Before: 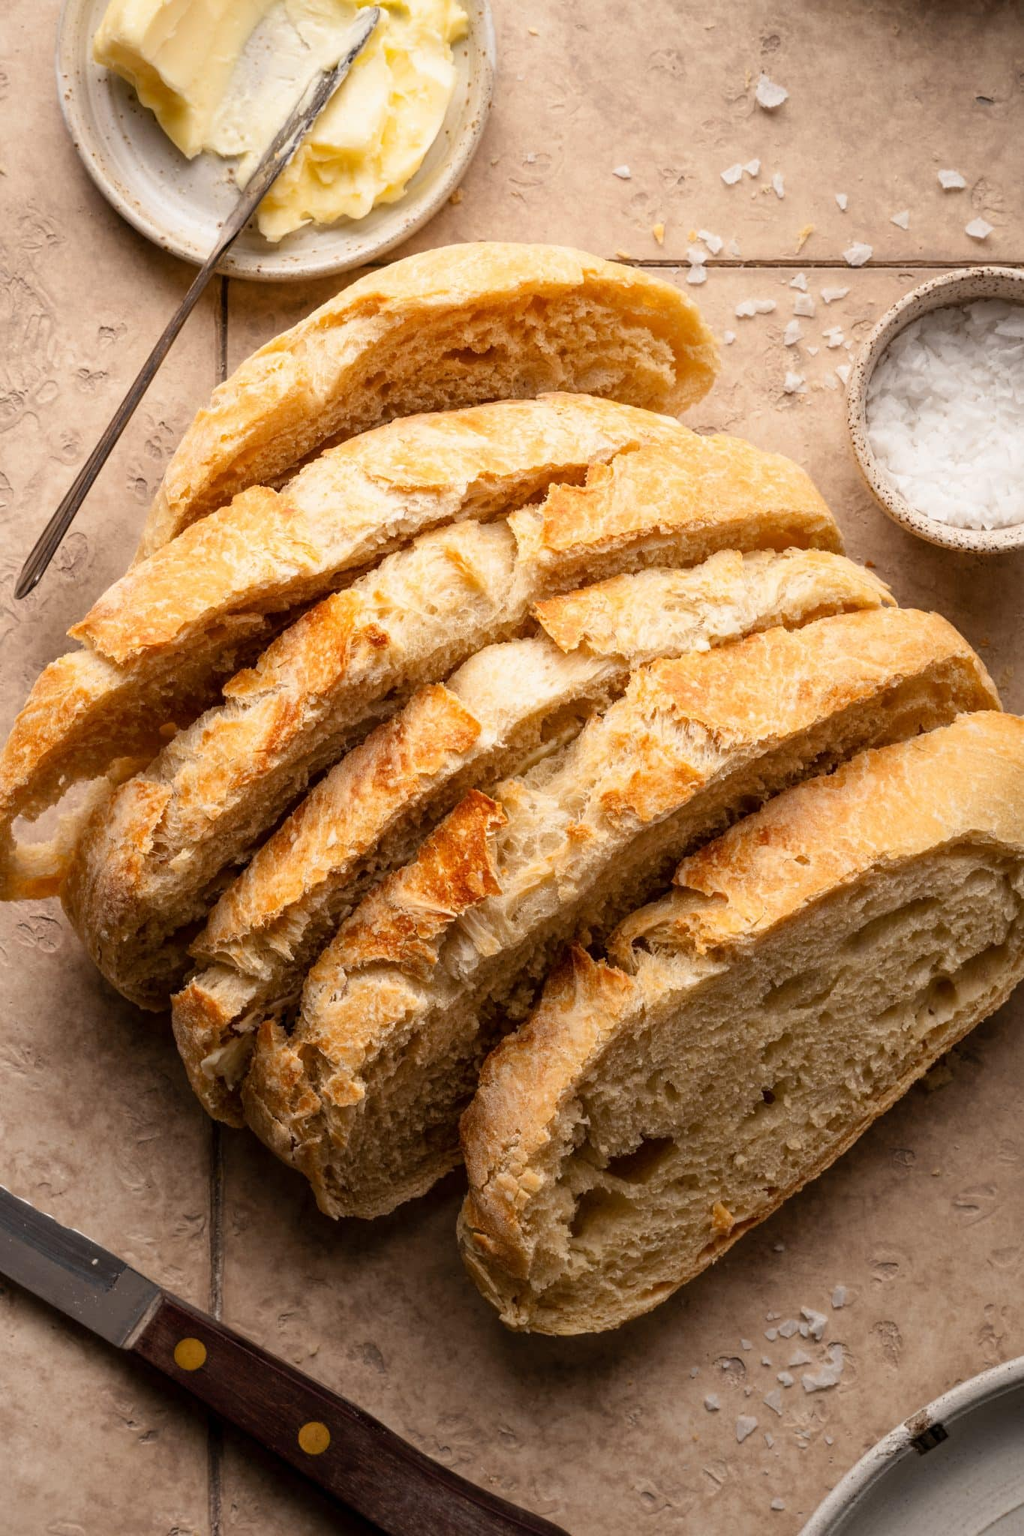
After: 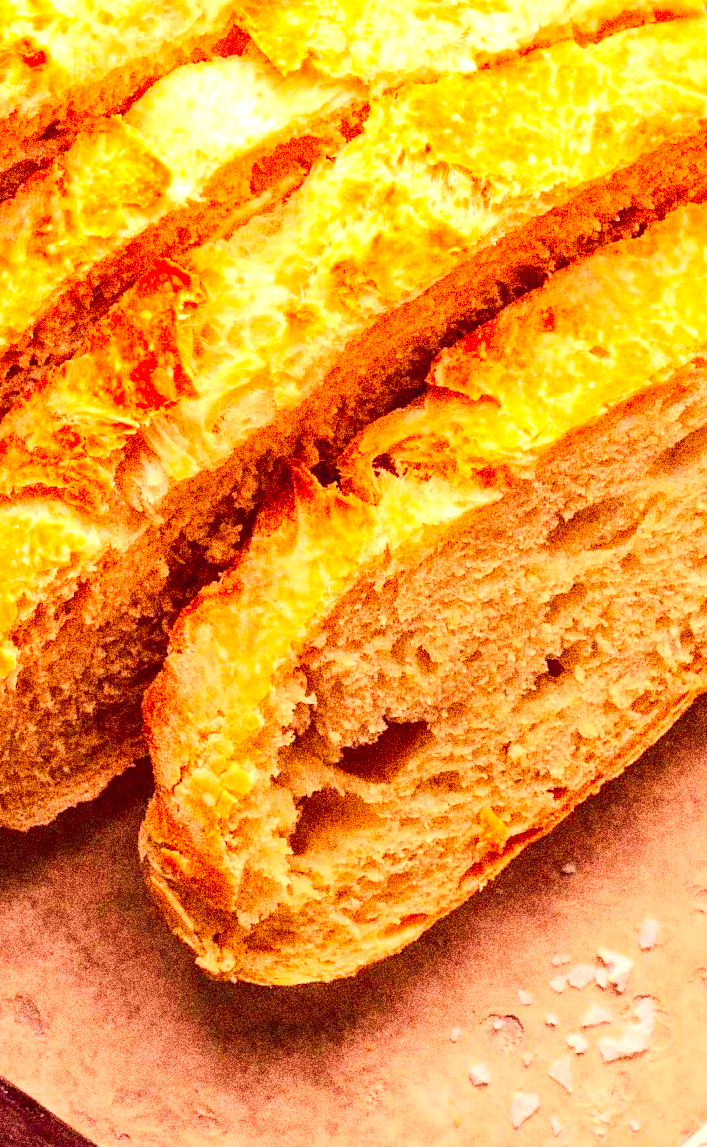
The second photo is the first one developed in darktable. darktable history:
contrast brightness saturation: contrast 0.2, brightness 0.2, saturation 0.8
grain: coarseness 30.02 ISO, strength 100%
sharpen: amount 0.2
exposure: black level correction 0, exposure 1.625 EV, compensate exposure bias true, compensate highlight preservation false
tone curve: curves: ch0 [(0, 0.036) (0.119, 0.115) (0.466, 0.498) (0.715, 0.767) (0.817, 0.865) (1, 0.998)]; ch1 [(0, 0) (0.377, 0.424) (0.442, 0.491) (0.487, 0.502) (0.514, 0.512) (0.536, 0.577) (0.66, 0.724) (1, 1)]; ch2 [(0, 0) (0.38, 0.405) (0.463, 0.443) (0.492, 0.486) (0.526, 0.541) (0.578, 0.598) (1, 1)], color space Lab, independent channels, preserve colors none
crop: left 34.479%, top 38.822%, right 13.718%, bottom 5.172%
local contrast: mode bilateral grid, contrast 20, coarseness 50, detail 120%, midtone range 0.2
